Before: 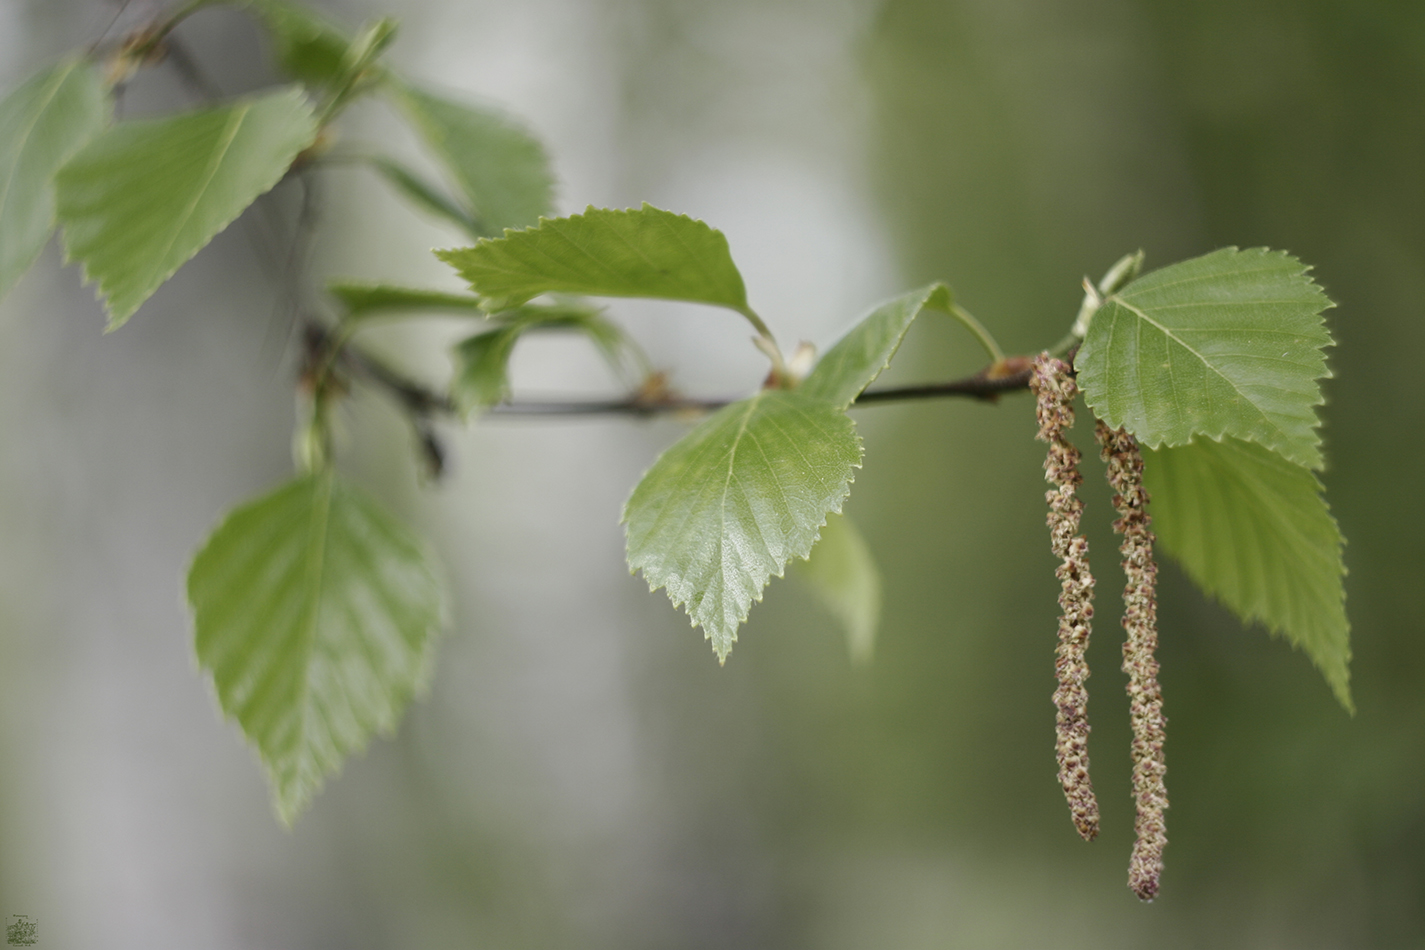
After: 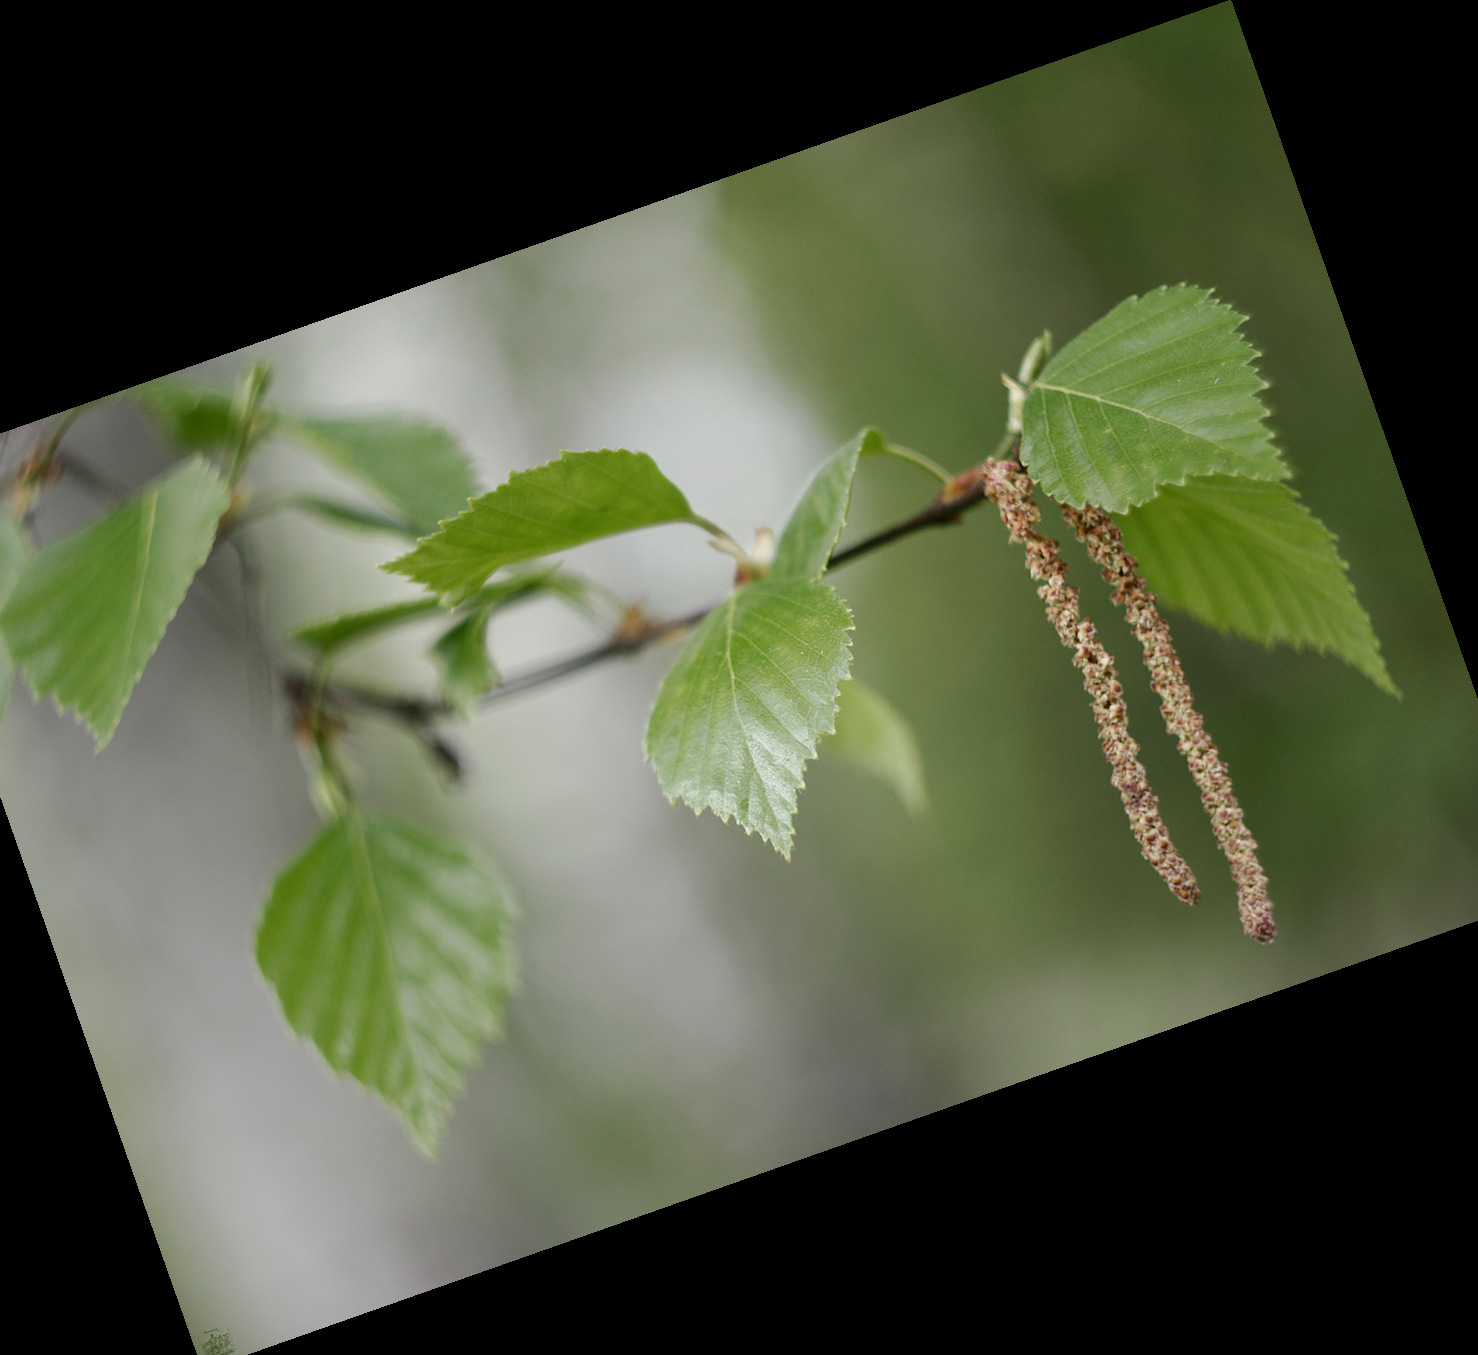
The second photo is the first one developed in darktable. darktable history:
tone equalizer: on, module defaults
crop and rotate: angle 19.43°, left 6.812%, right 4.125%, bottom 1.087%
